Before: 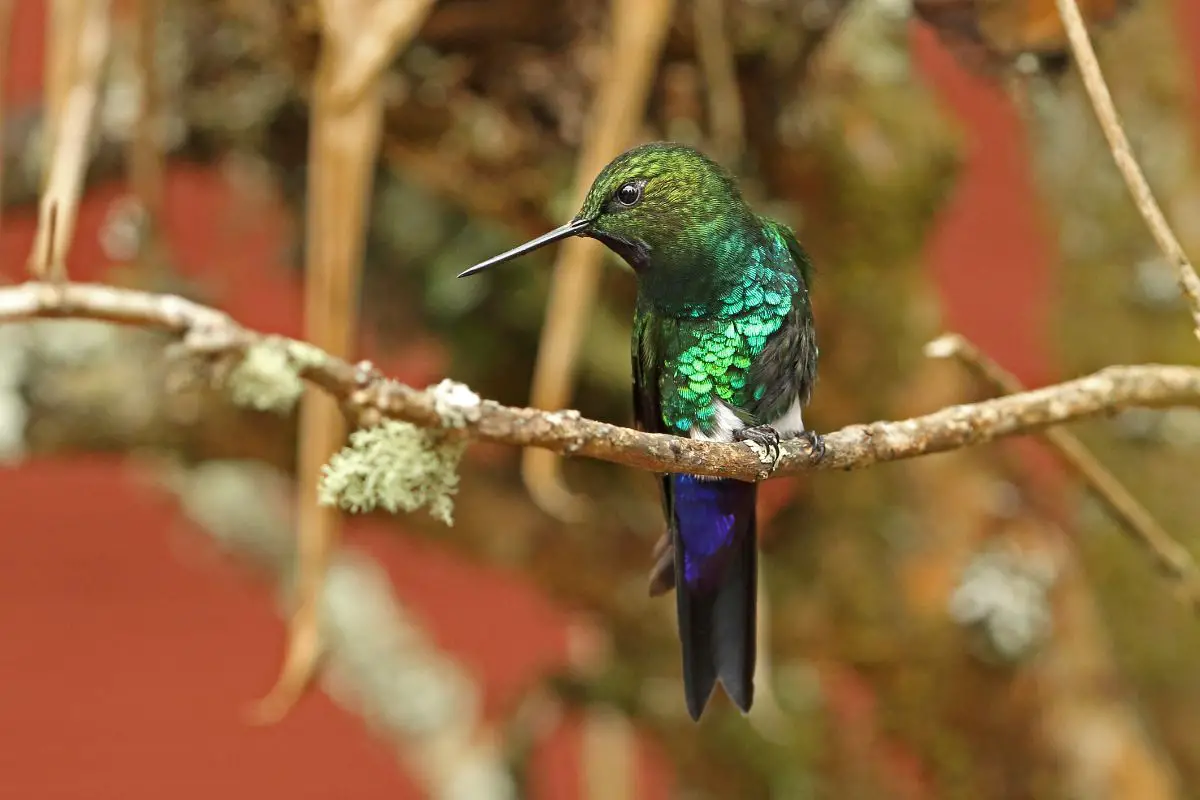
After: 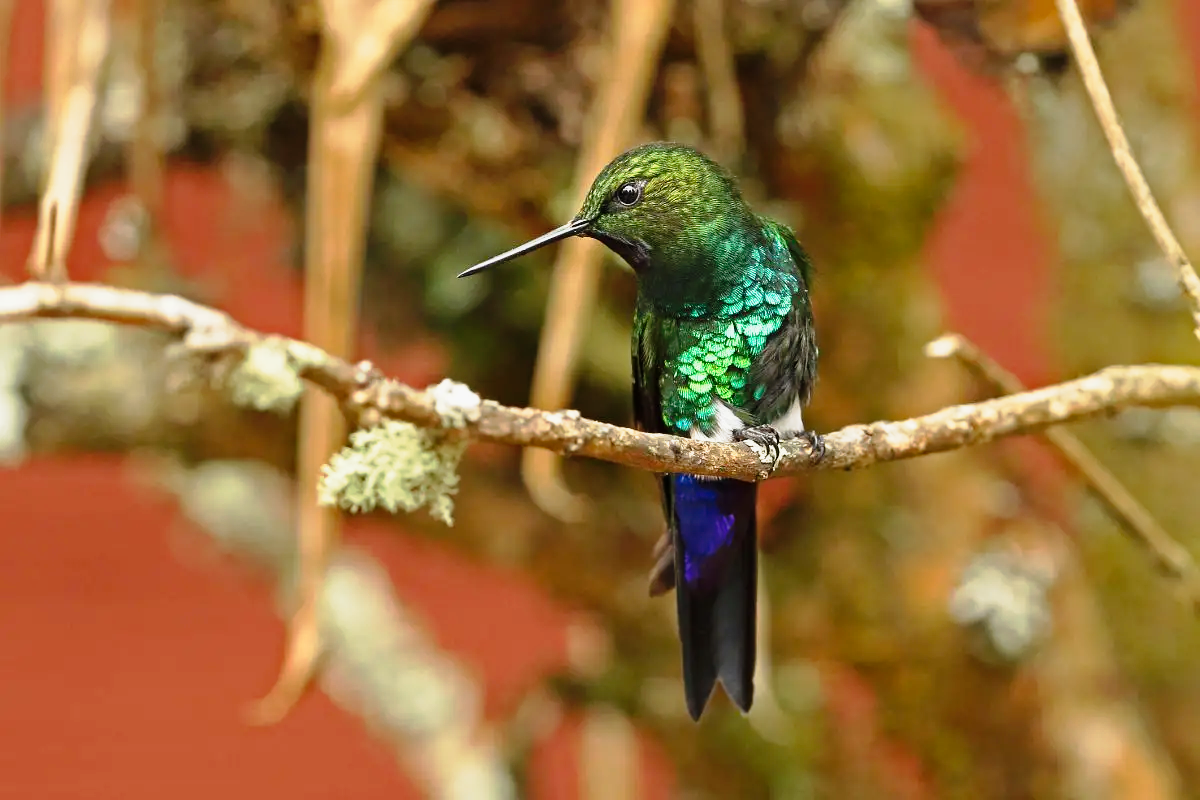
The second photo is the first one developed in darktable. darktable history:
tone curve: curves: ch0 [(0, 0) (0.105, 0.068) (0.195, 0.162) (0.283, 0.283) (0.384, 0.404) (0.485, 0.531) (0.638, 0.681) (0.795, 0.879) (1, 0.977)]; ch1 [(0, 0) (0.161, 0.092) (0.35, 0.33) (0.379, 0.401) (0.456, 0.469) (0.498, 0.506) (0.521, 0.549) (0.58, 0.624) (0.635, 0.671) (1, 1)]; ch2 [(0, 0) (0.371, 0.362) (0.437, 0.437) (0.483, 0.484) (0.53, 0.515) (0.56, 0.58) (0.622, 0.606) (1, 1)], preserve colors none
